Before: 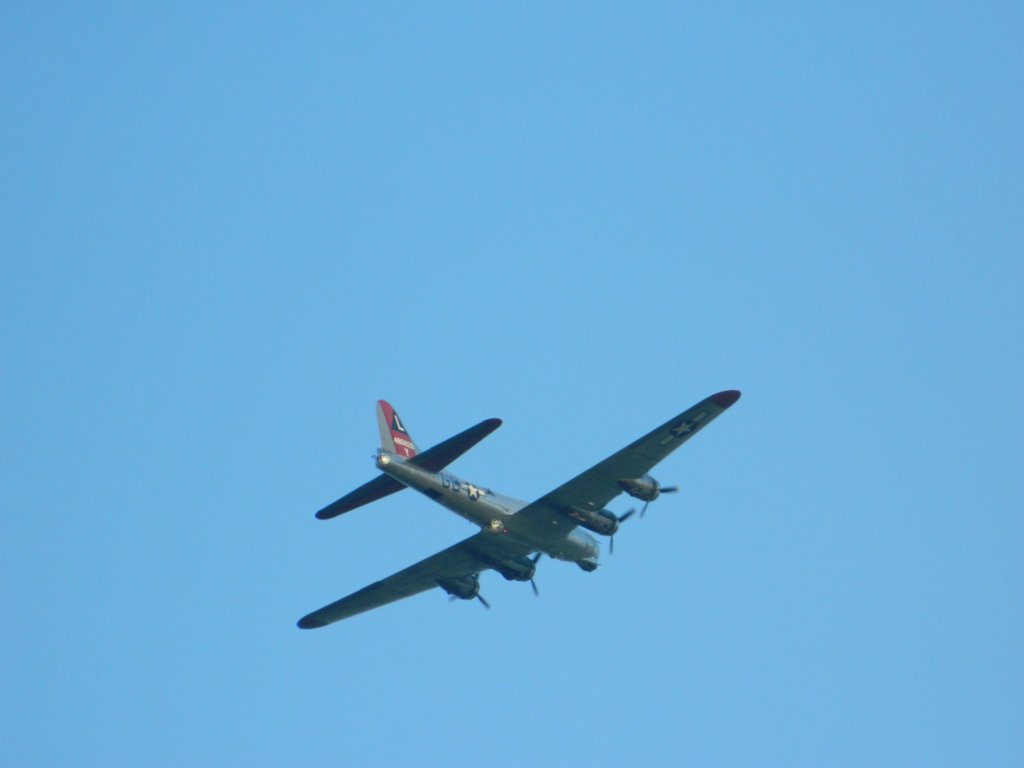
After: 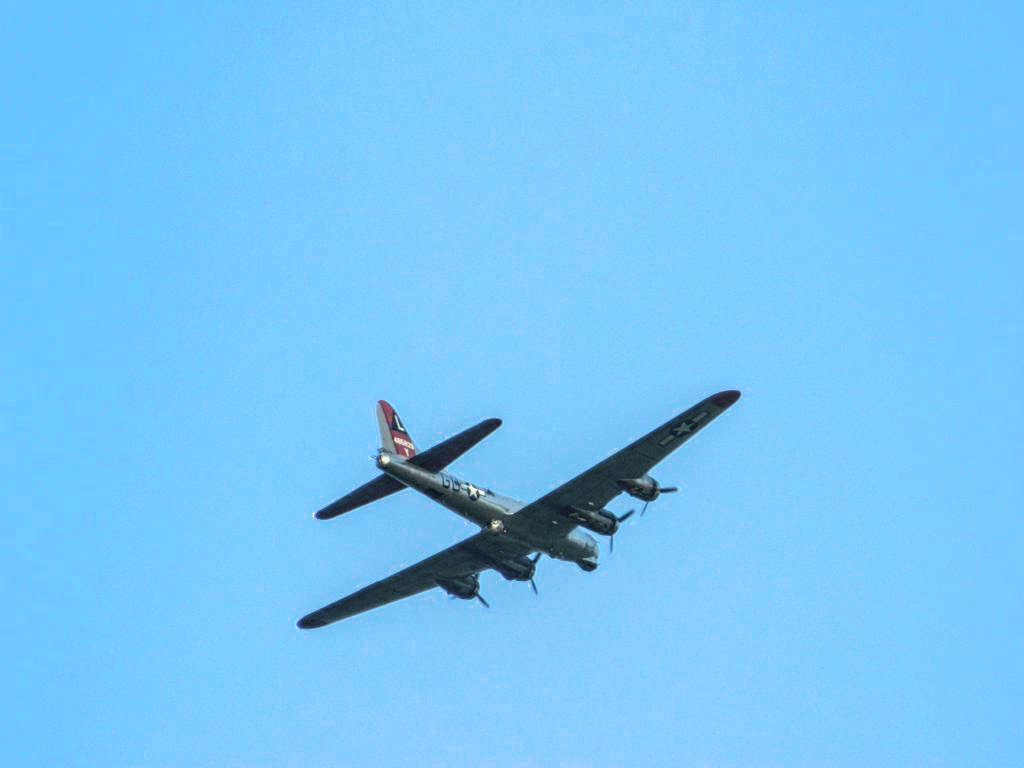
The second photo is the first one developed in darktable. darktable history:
white balance: red 0.986, blue 1.01
local contrast: highlights 0%, shadows 0%, detail 133%
filmic rgb: black relative exposure -8.2 EV, white relative exposure 2.2 EV, threshold 3 EV, hardness 7.11, latitude 85.74%, contrast 1.696, highlights saturation mix -4%, shadows ↔ highlights balance -2.69%, color science v5 (2021), contrast in shadows safe, contrast in highlights safe, enable highlight reconstruction true
